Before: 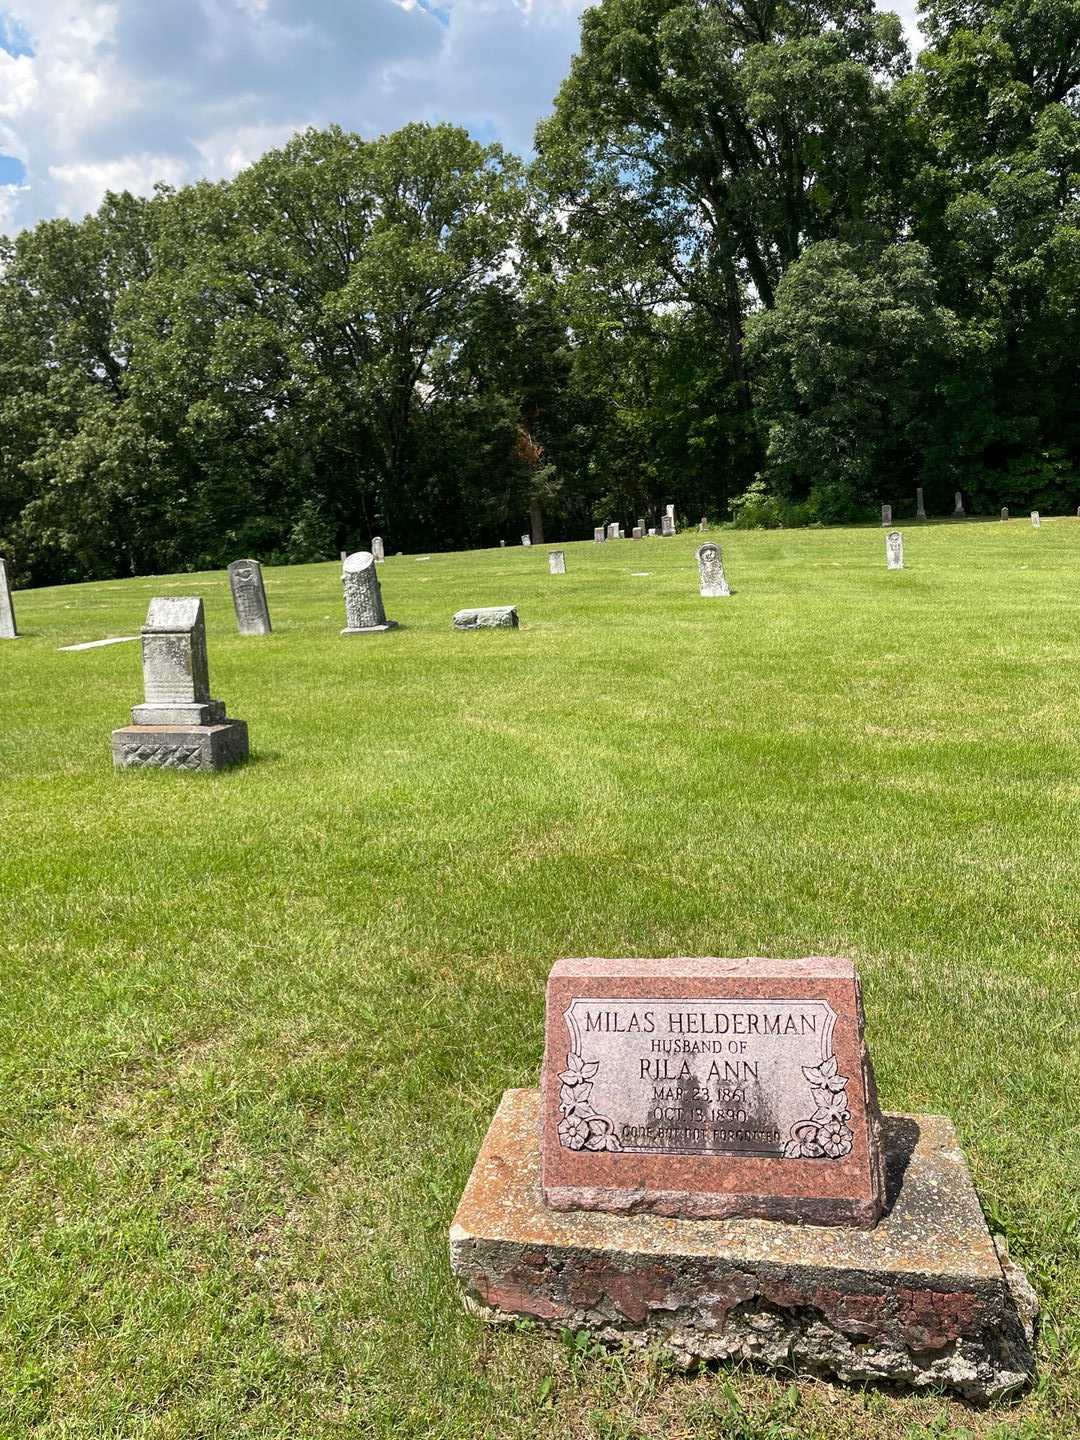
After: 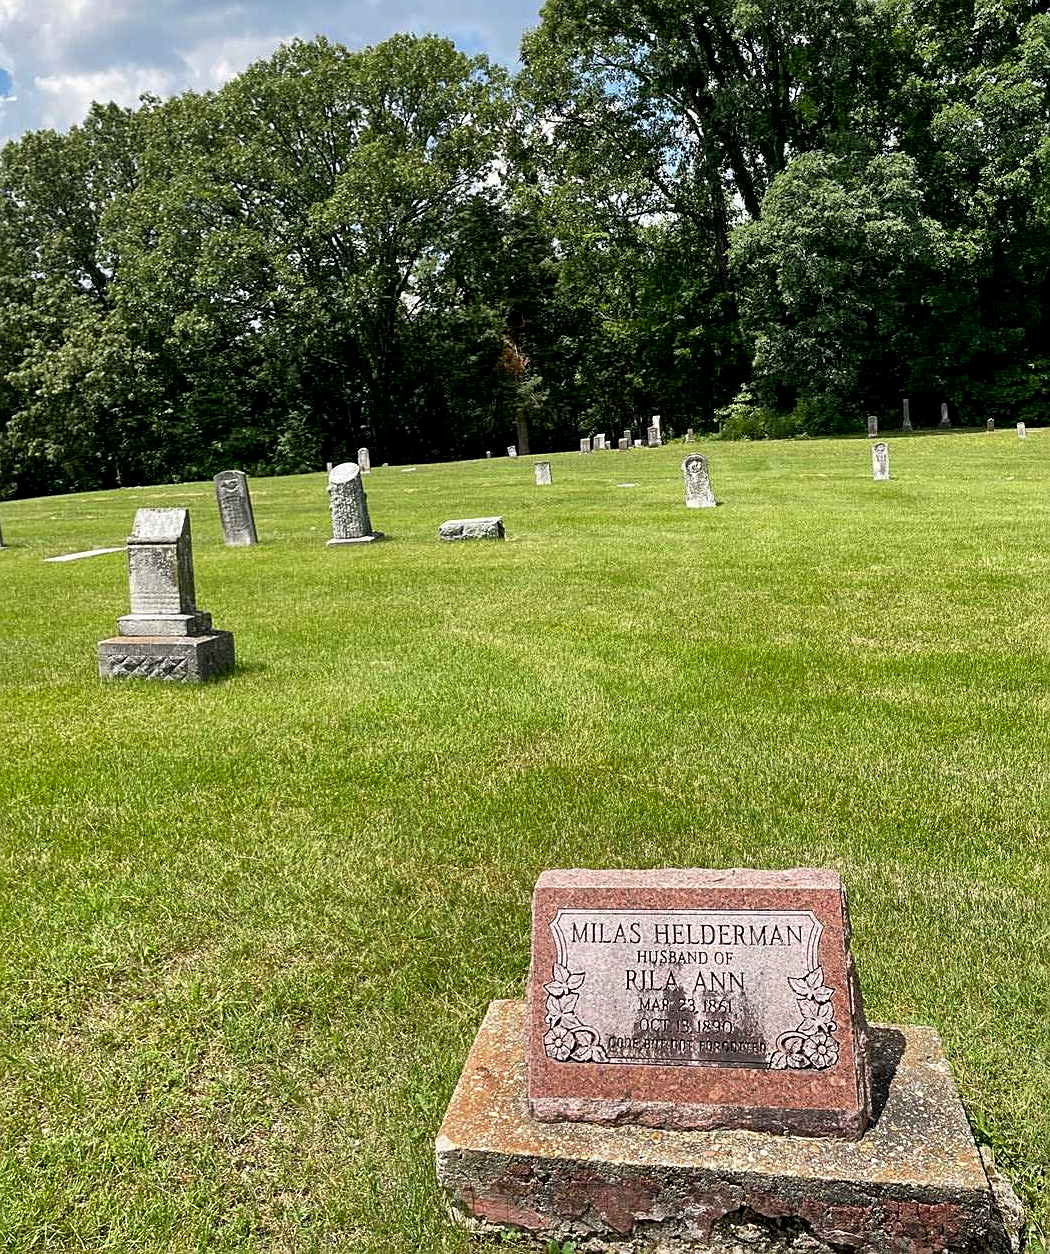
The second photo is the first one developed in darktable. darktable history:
sharpen: on, module defaults
exposure: black level correction 0.004, exposure 0.016 EV, compensate highlight preservation false
shadows and highlights: shadows 43.84, white point adjustment -1.56, soften with gaussian
crop: left 1.356%, top 6.182%, right 1.415%, bottom 6.701%
